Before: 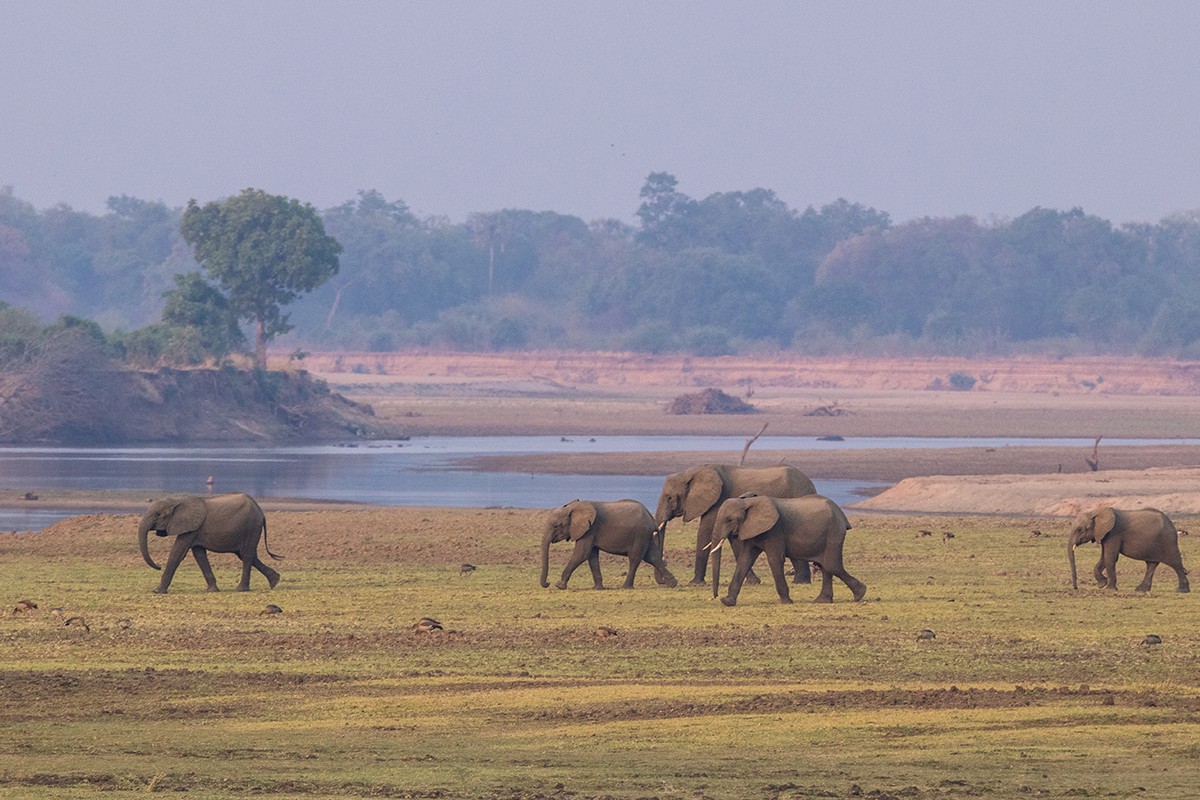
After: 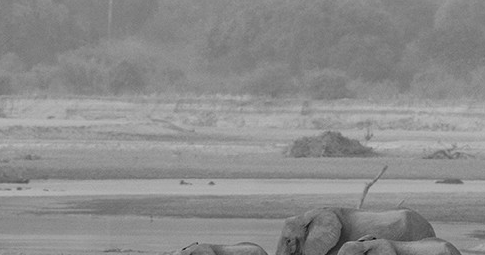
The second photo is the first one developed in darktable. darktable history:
crop: left 31.751%, top 32.172%, right 27.8%, bottom 35.83%
white balance: red 0.988, blue 1.017
monochrome: on, module defaults
